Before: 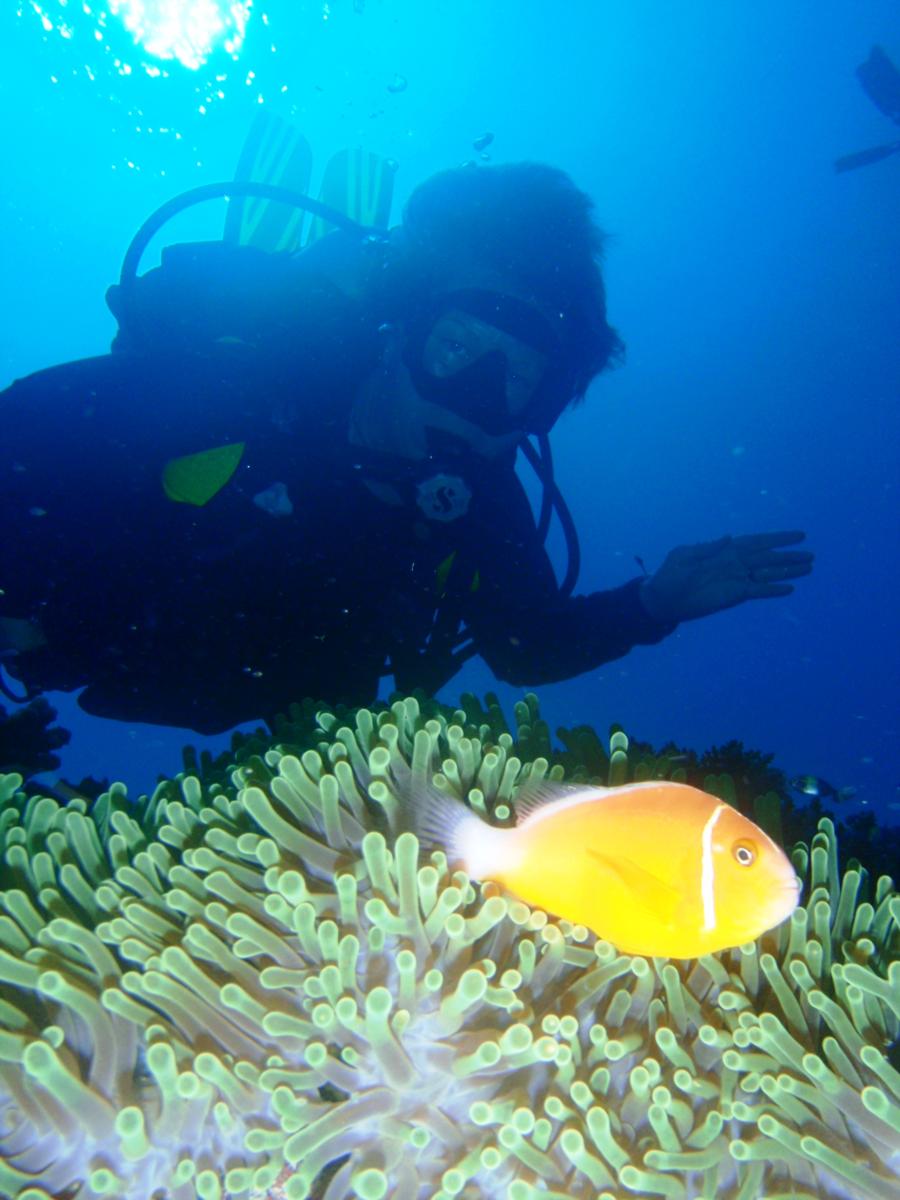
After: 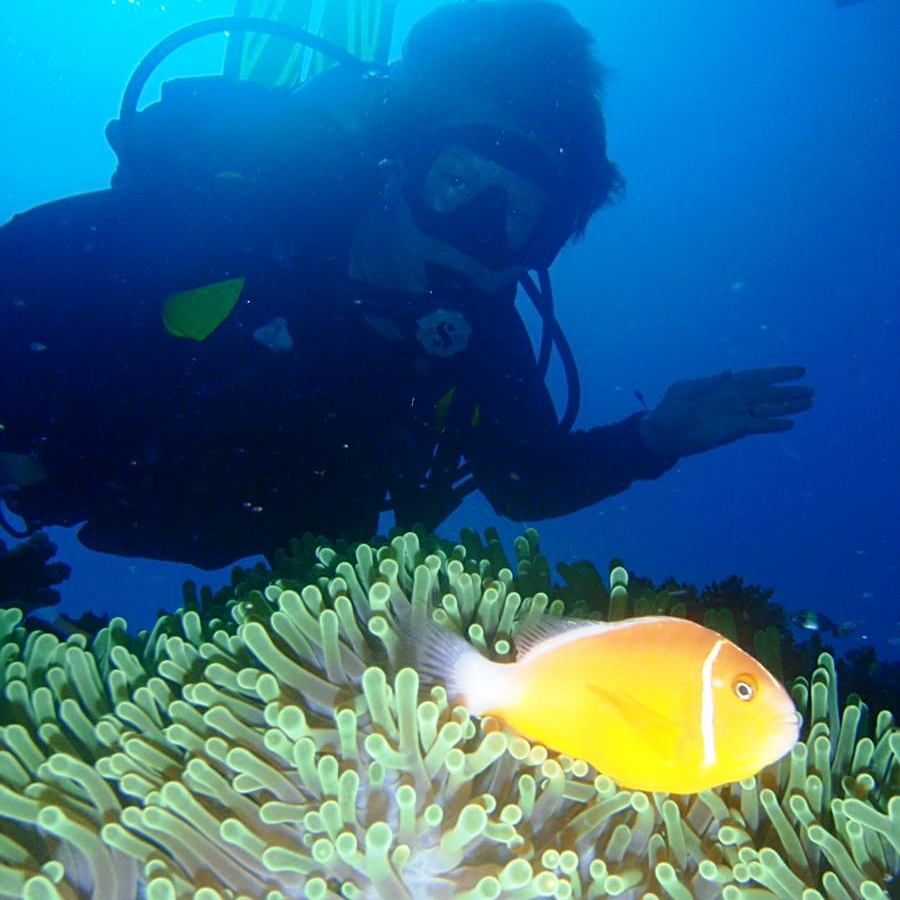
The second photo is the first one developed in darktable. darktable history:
sharpen: on, module defaults
crop: top 13.819%, bottom 11.169%
